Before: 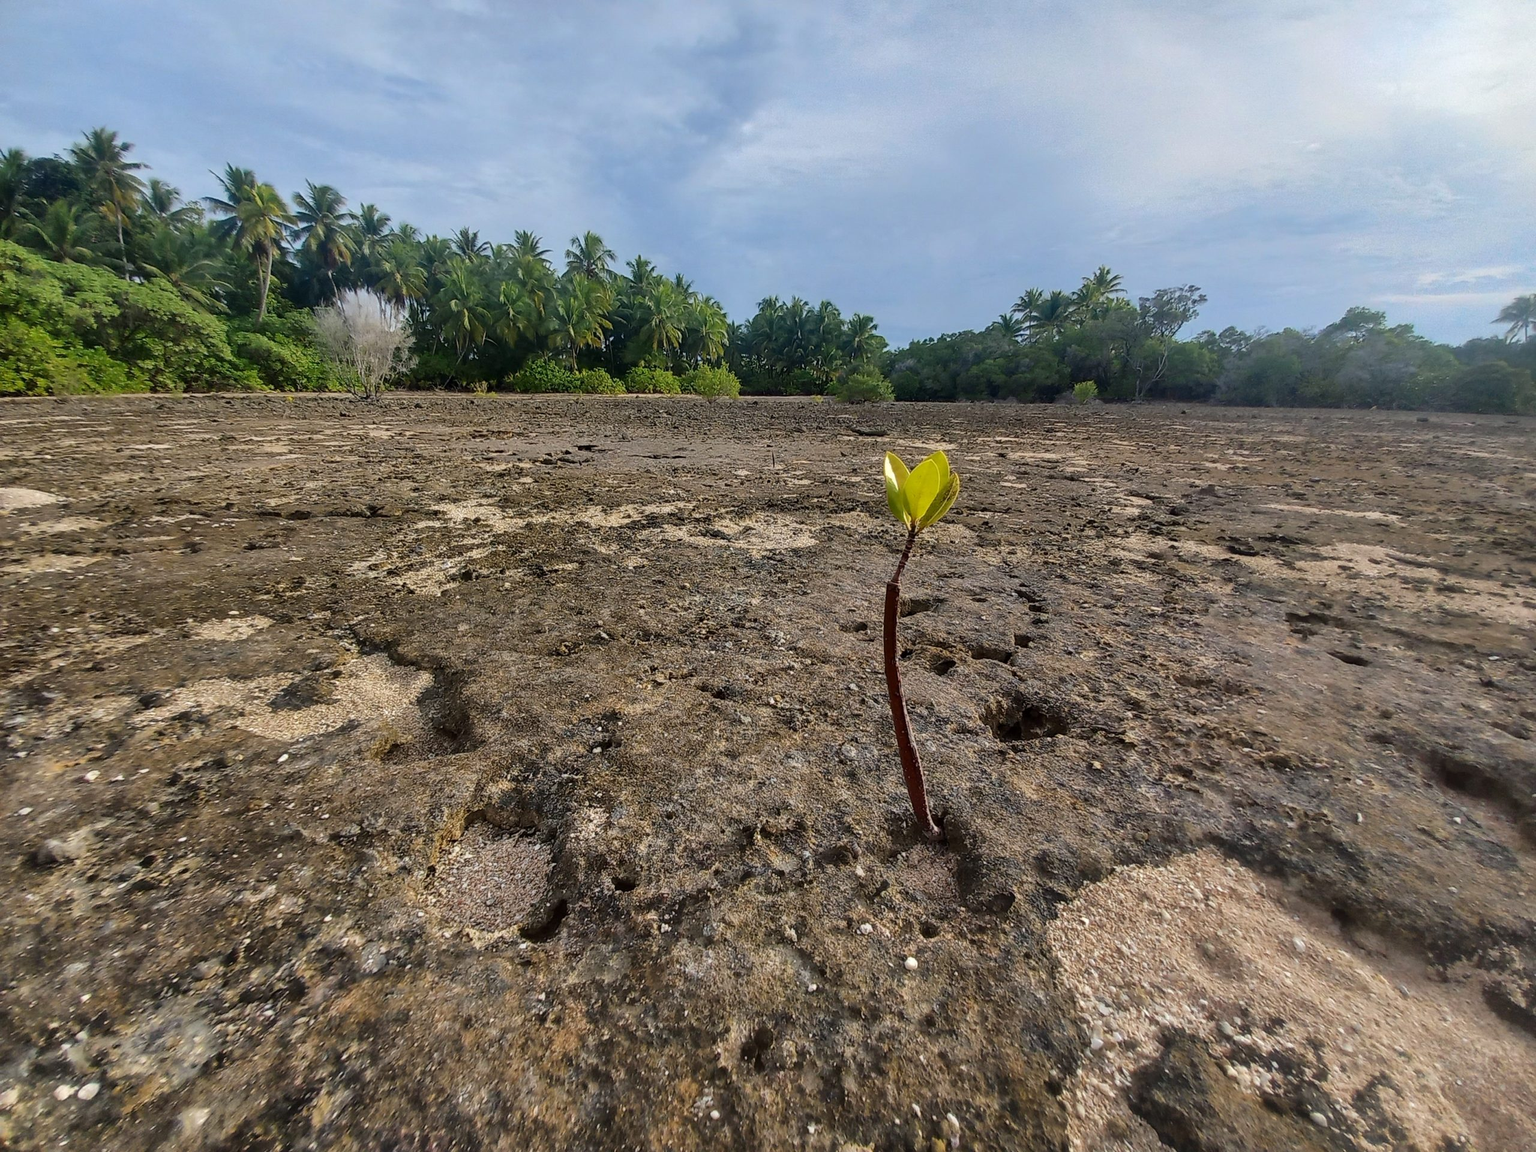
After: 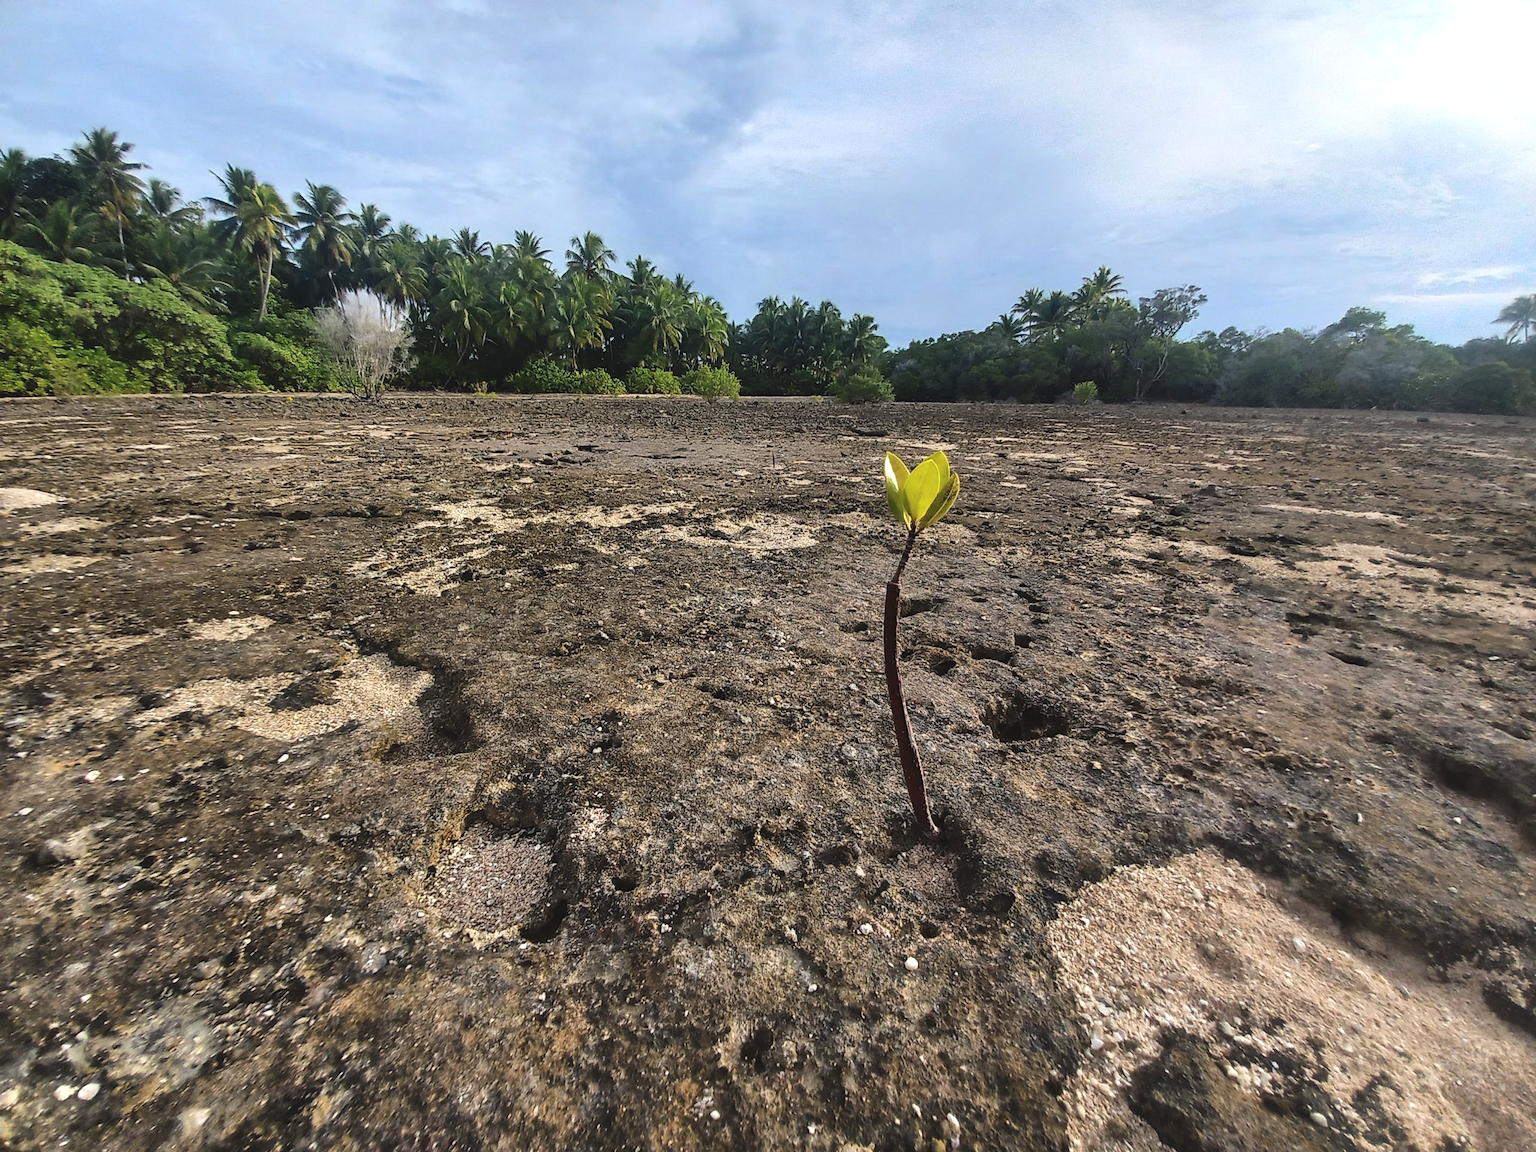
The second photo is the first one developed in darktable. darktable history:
exposure: black level correction -0.014, exposure -0.193 EV, compensate highlight preservation false
tone equalizer: -8 EV -0.75 EV, -7 EV -0.7 EV, -6 EV -0.6 EV, -5 EV -0.4 EV, -3 EV 0.4 EV, -2 EV 0.6 EV, -1 EV 0.7 EV, +0 EV 0.75 EV, edges refinement/feathering 500, mask exposure compensation -1.57 EV, preserve details no
